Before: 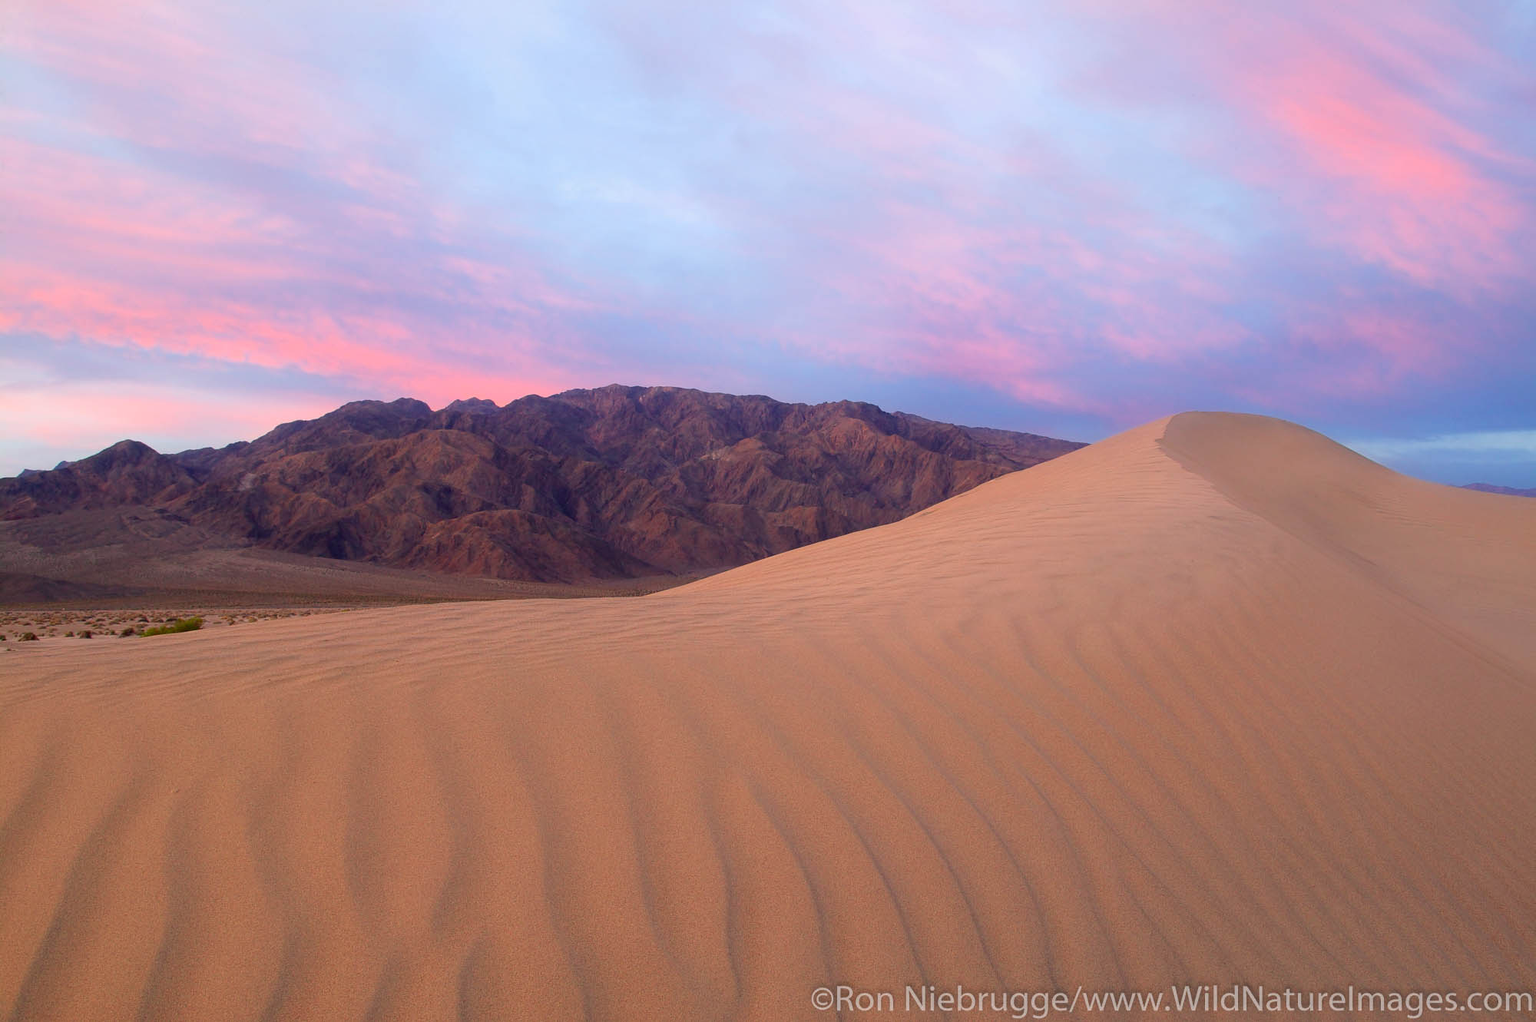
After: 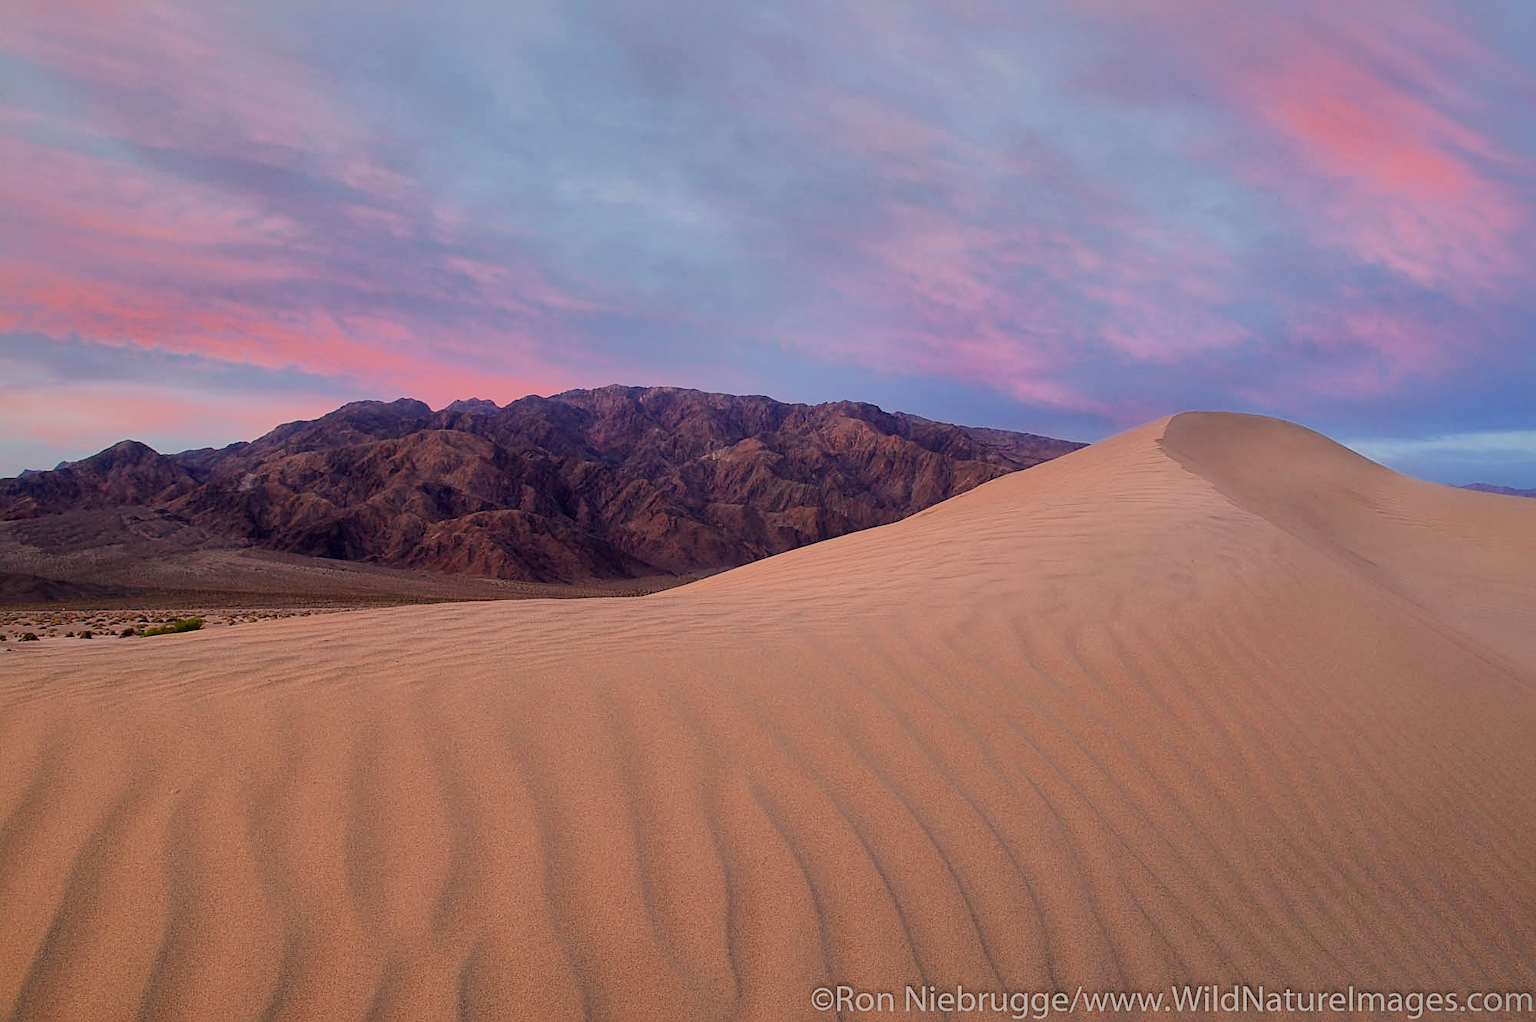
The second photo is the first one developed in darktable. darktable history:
contrast brightness saturation: contrast 0.217
sharpen: on, module defaults
filmic rgb: black relative exposure -7.62 EV, white relative exposure 4.65 EV, target black luminance 0%, hardness 3.53, latitude 50.26%, contrast 1.027, highlights saturation mix 8.93%, shadows ↔ highlights balance -0.172%
shadows and highlights: shadows 38.45, highlights -74.17
